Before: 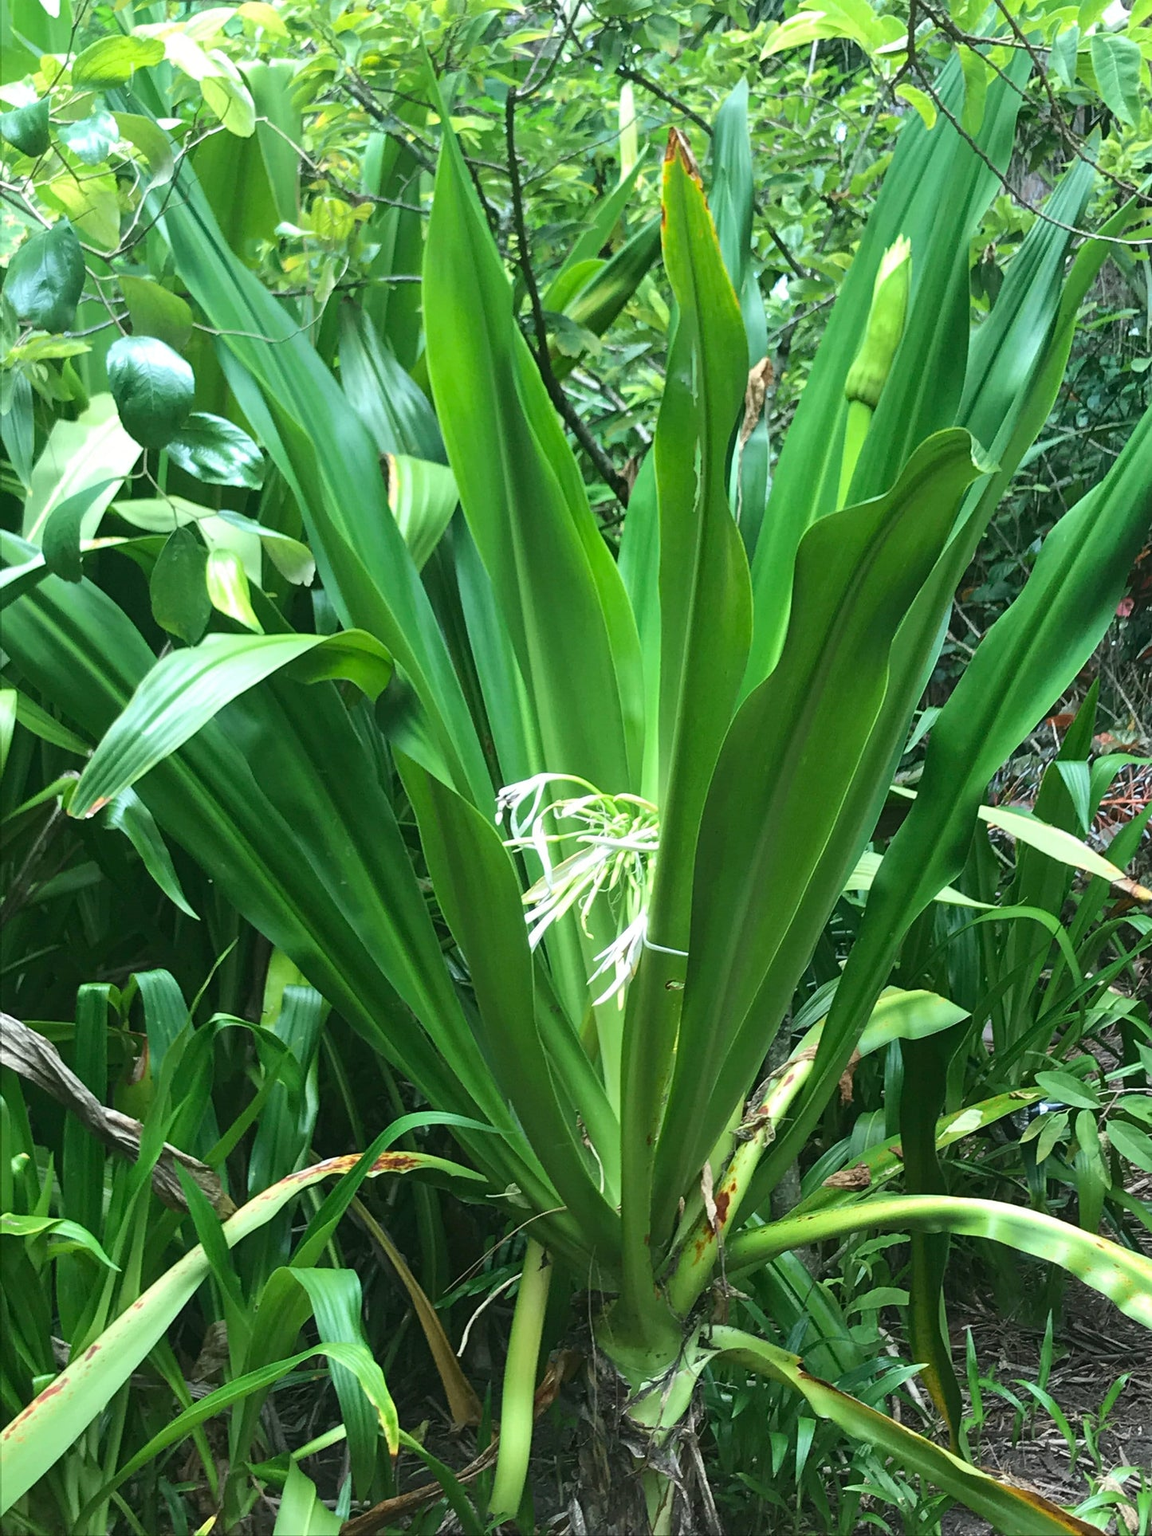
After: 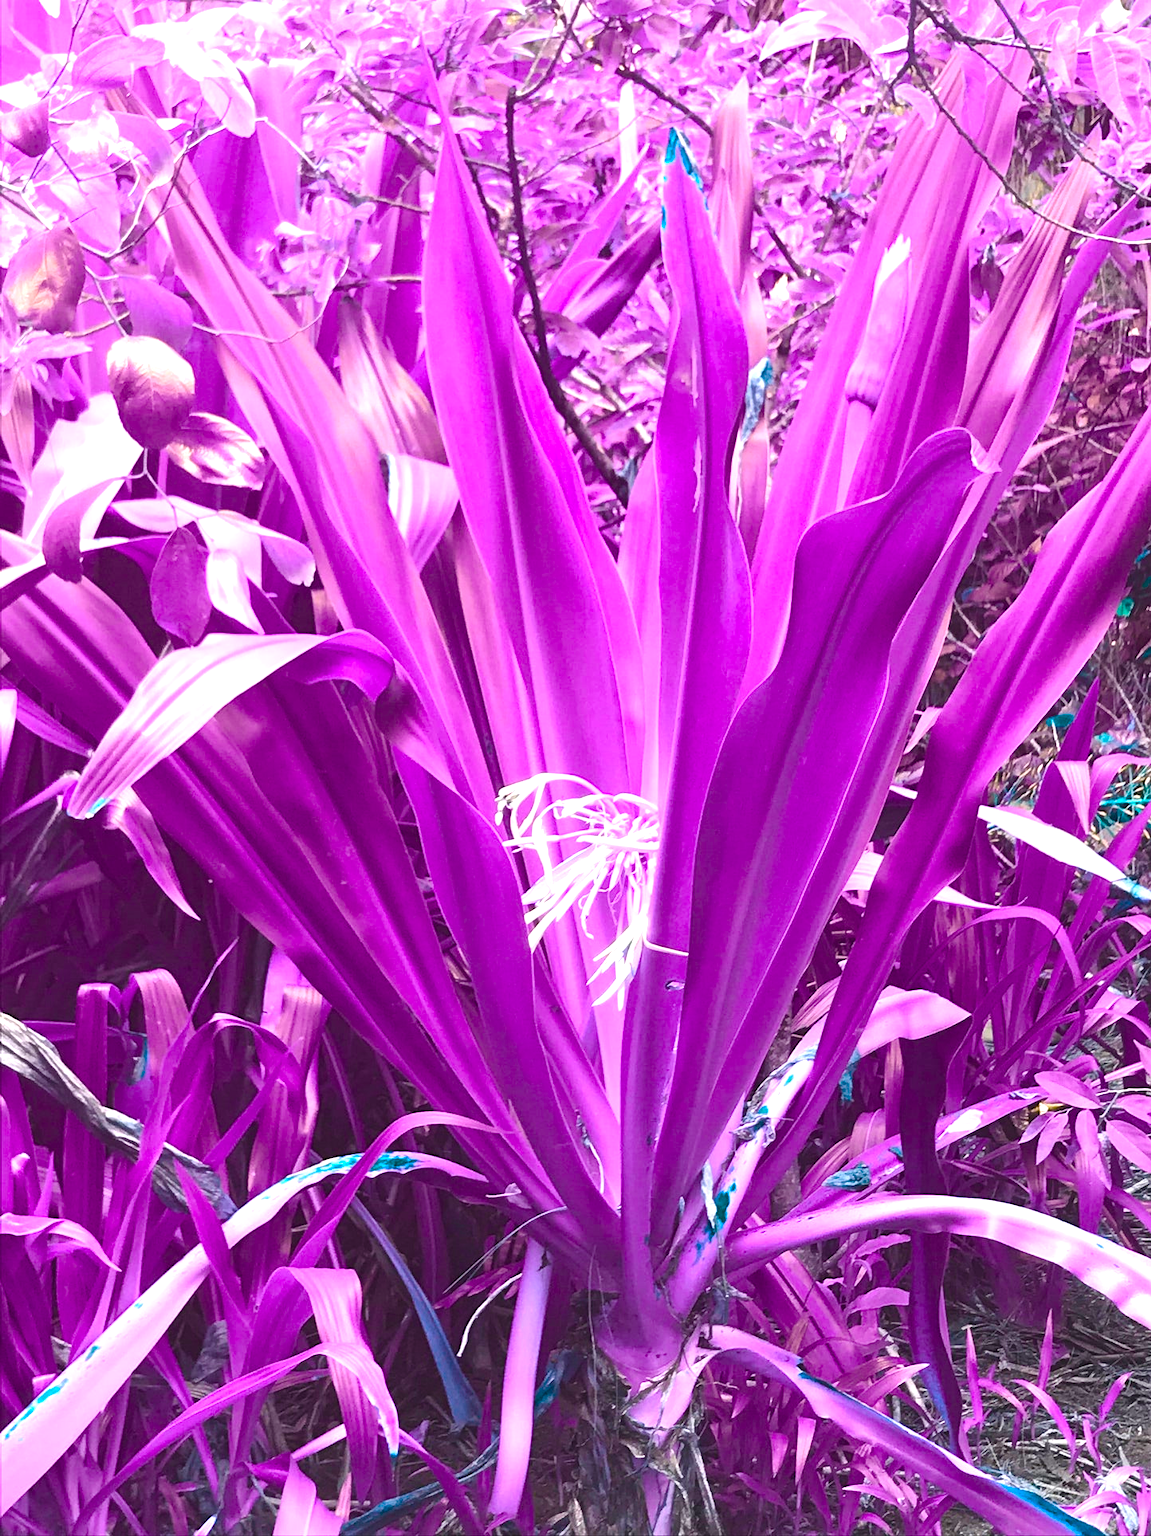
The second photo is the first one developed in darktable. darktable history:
exposure: black level correction 0, exposure 0.499 EV, compensate highlight preservation false
color balance rgb: global offset › luminance 0.468%, perceptual saturation grading › global saturation 34.834%, perceptual saturation grading › highlights -29.8%, perceptual saturation grading › shadows 36.026%, hue shift 179.84°, global vibrance 49.291%, contrast 0.63%
